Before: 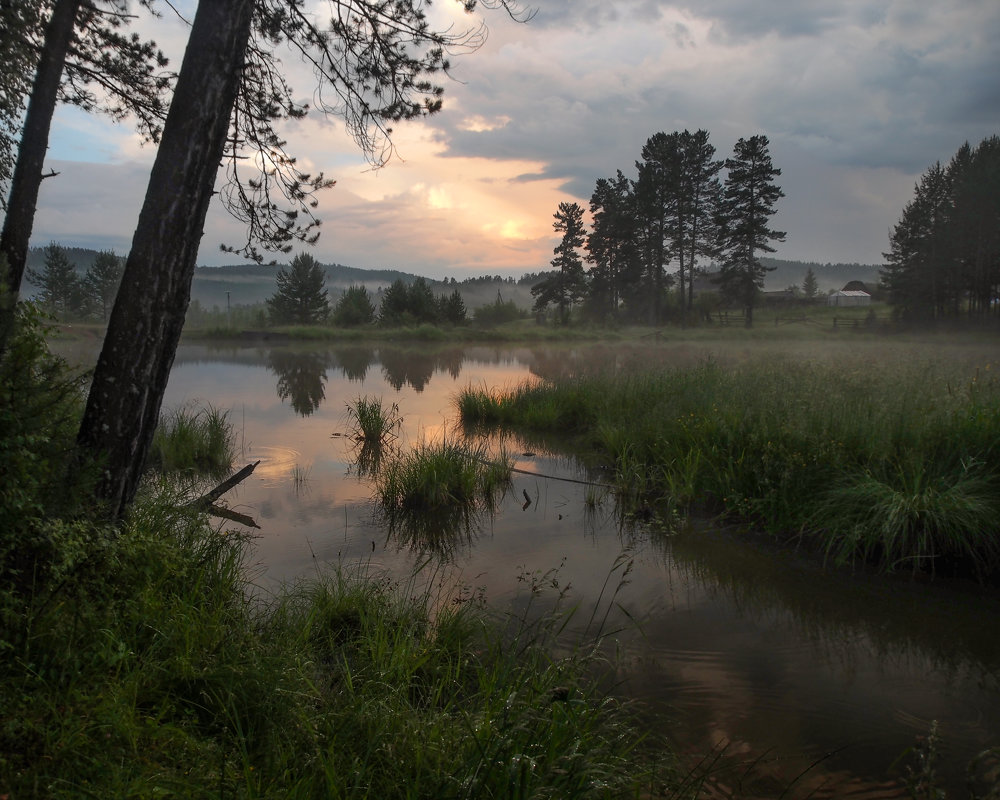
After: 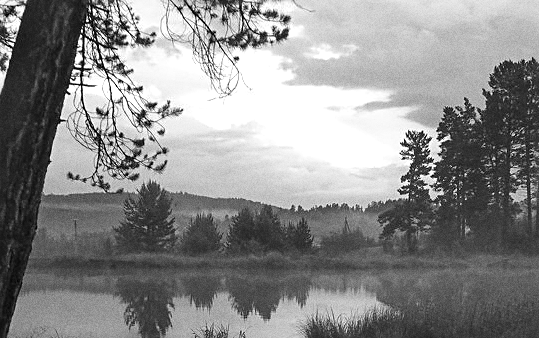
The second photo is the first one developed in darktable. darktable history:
exposure: black level correction 0, exposure 0.7 EV, compensate exposure bias true, compensate highlight preservation false
grain: coarseness 8.68 ISO, strength 31.94%
crop: left 15.306%, top 9.065%, right 30.789%, bottom 48.638%
color correction: highlights a* -1.43, highlights b* 10.12, shadows a* 0.395, shadows b* 19.35
monochrome: a -35.87, b 49.73, size 1.7
sharpen: on, module defaults
